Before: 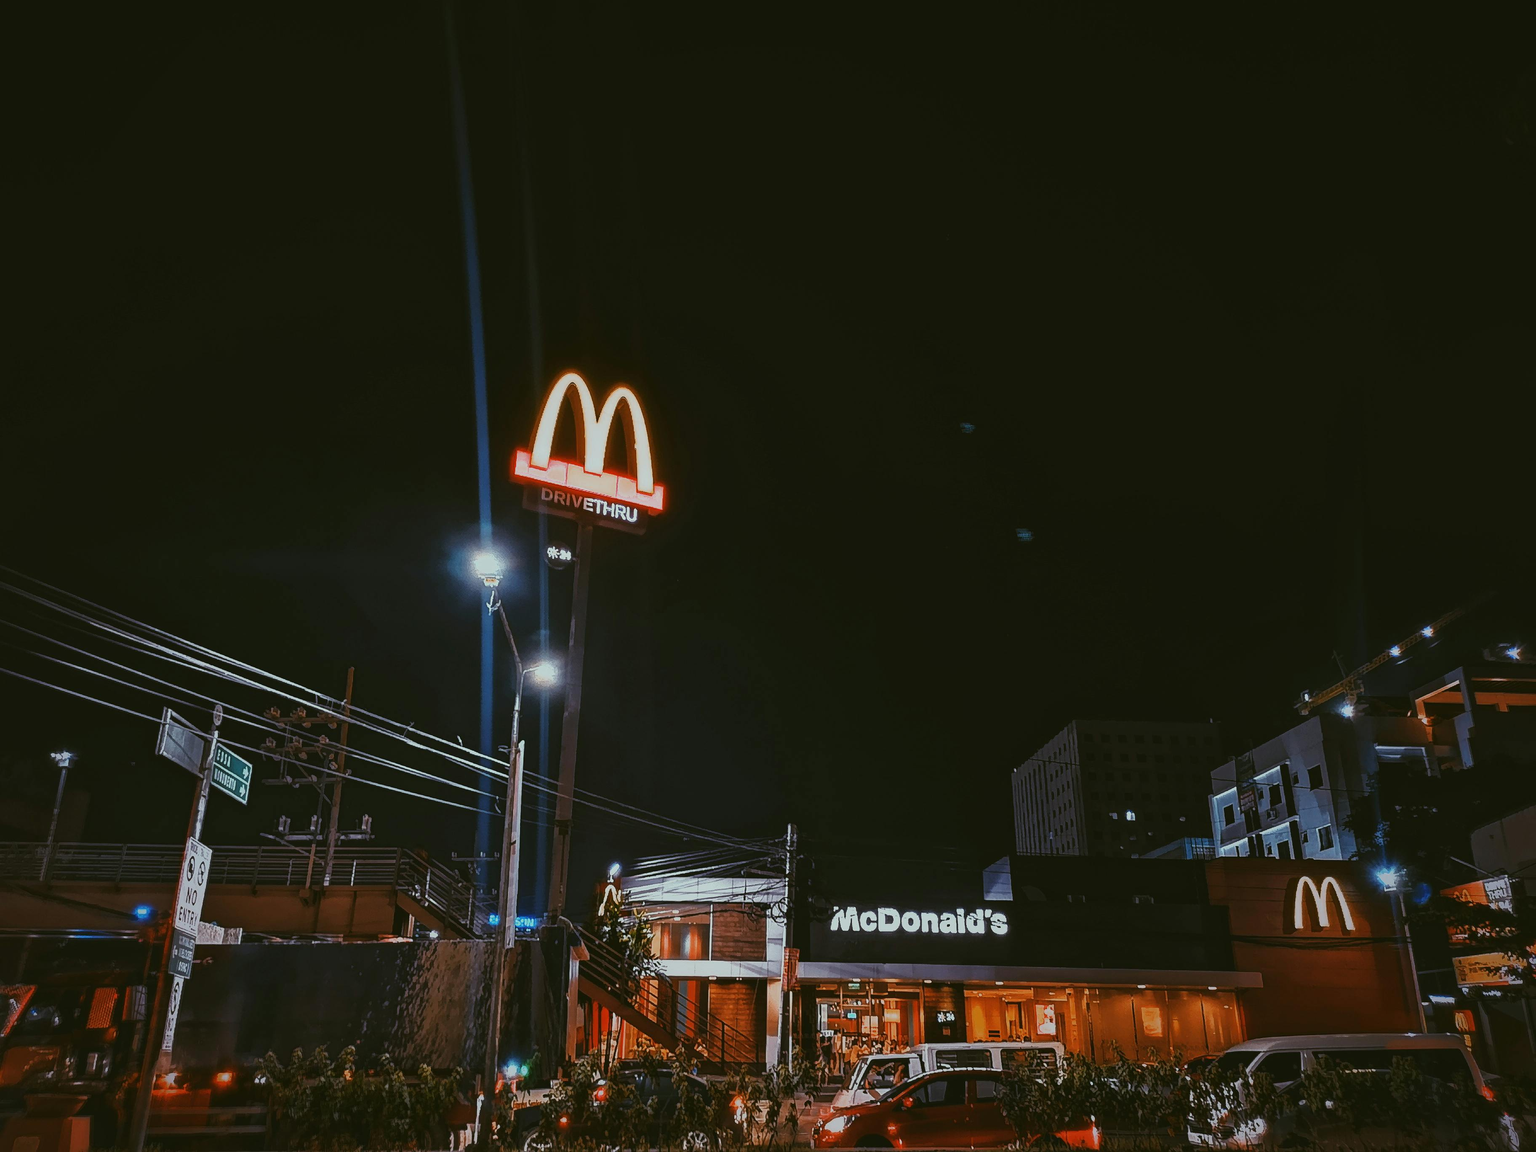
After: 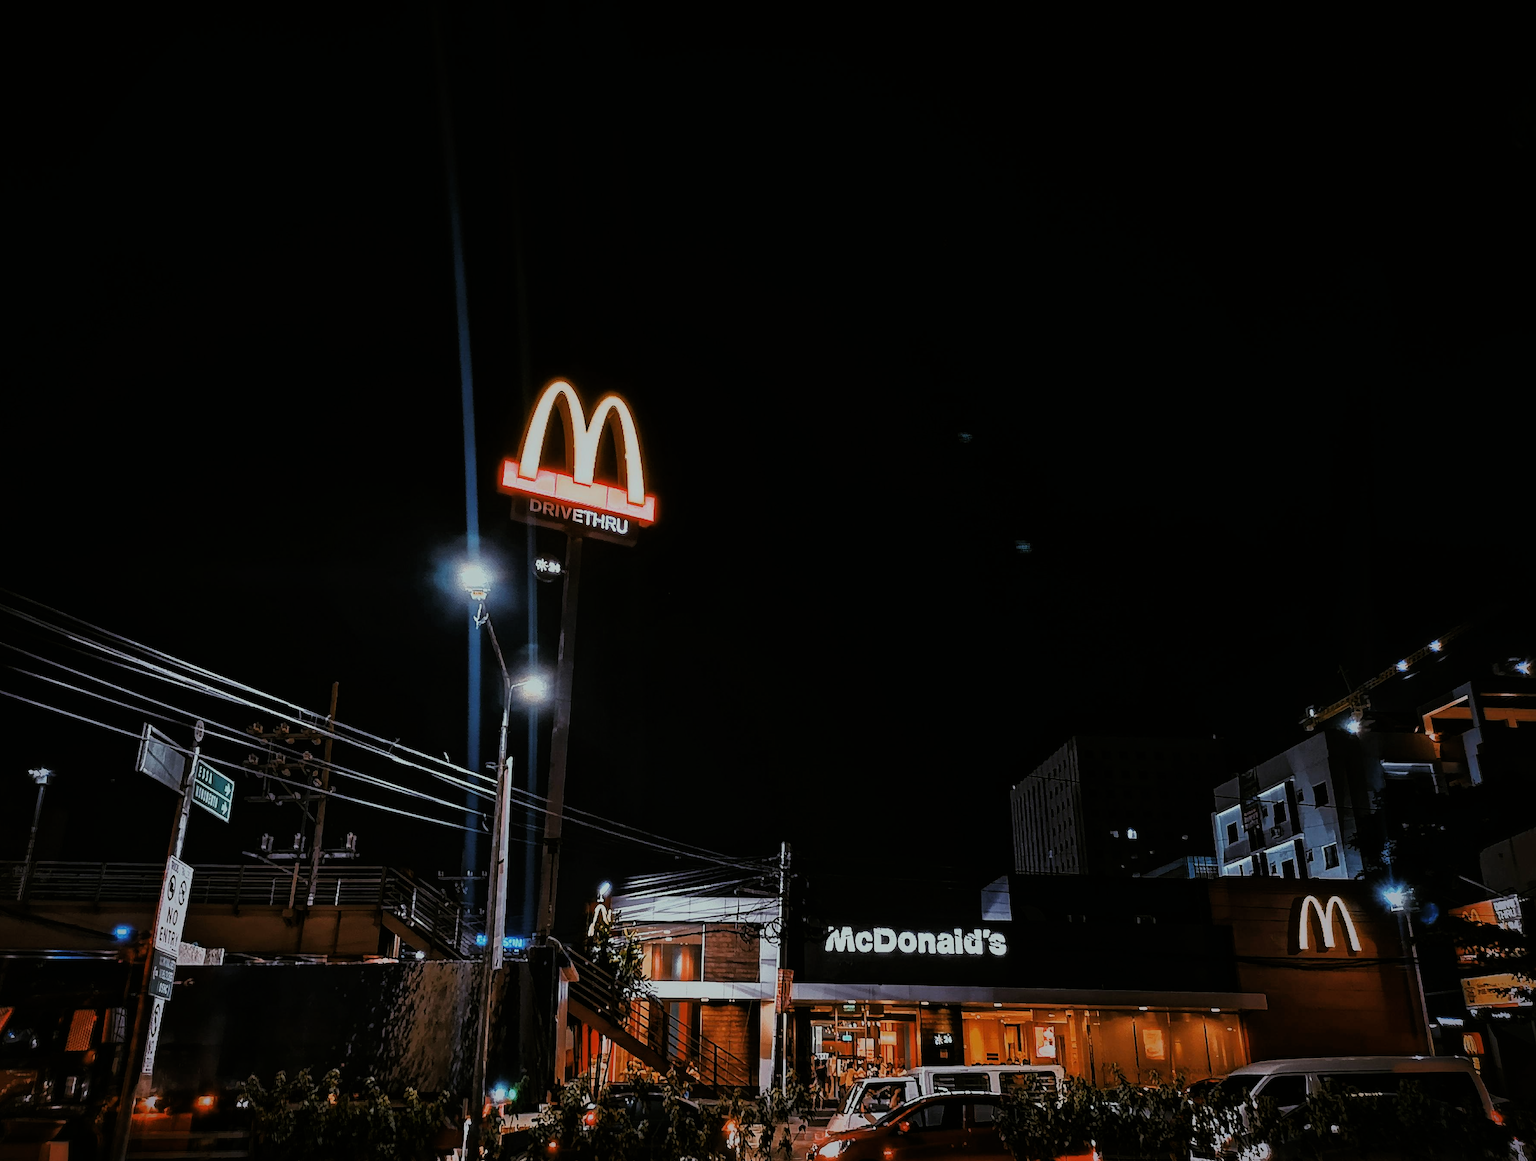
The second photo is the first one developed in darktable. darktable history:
filmic rgb: black relative exposure -7.74 EV, white relative exposure 4.42 EV, hardness 3.76, latitude 49.36%, contrast 1.1
tone equalizer: smoothing diameter 24.77%, edges refinement/feathering 7.52, preserve details guided filter
crop and rotate: left 1.508%, right 0.609%, bottom 1.344%
exposure: compensate exposure bias true, compensate highlight preservation false
